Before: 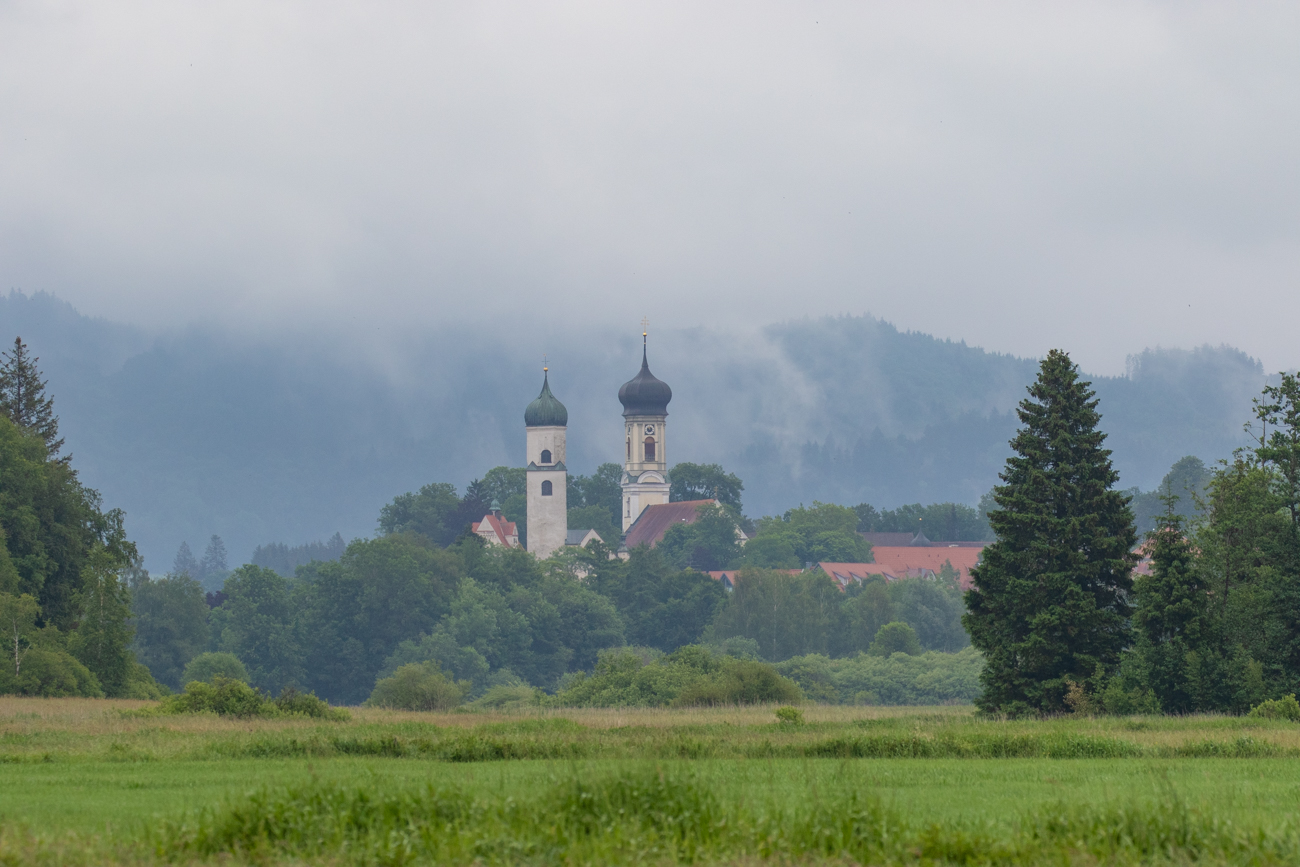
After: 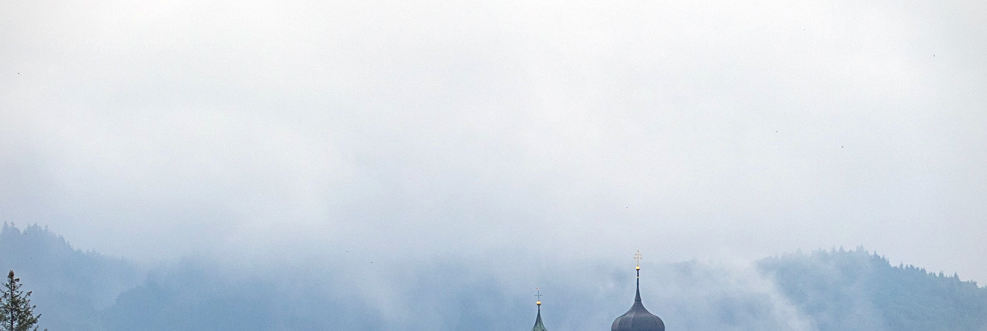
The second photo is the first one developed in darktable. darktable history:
color correction: highlights b* 2.97
exposure: black level correction 0.001, exposure 0.499 EV, compensate highlight preservation false
vignetting: fall-off start 85.78%, fall-off radius 79.6%, width/height ratio 1.216
crop: left 0.553%, top 7.63%, right 23.51%, bottom 54.105%
sharpen: on, module defaults
color balance rgb: shadows lift › chroma 0.788%, shadows lift › hue 113.37°, power › hue 311.54°, perceptual saturation grading › global saturation 25.341%
contrast equalizer: y [[0.6 ×6], [0.55 ×6], [0 ×6], [0 ×6], [0 ×6]], mix 0.156
local contrast: detail 130%
